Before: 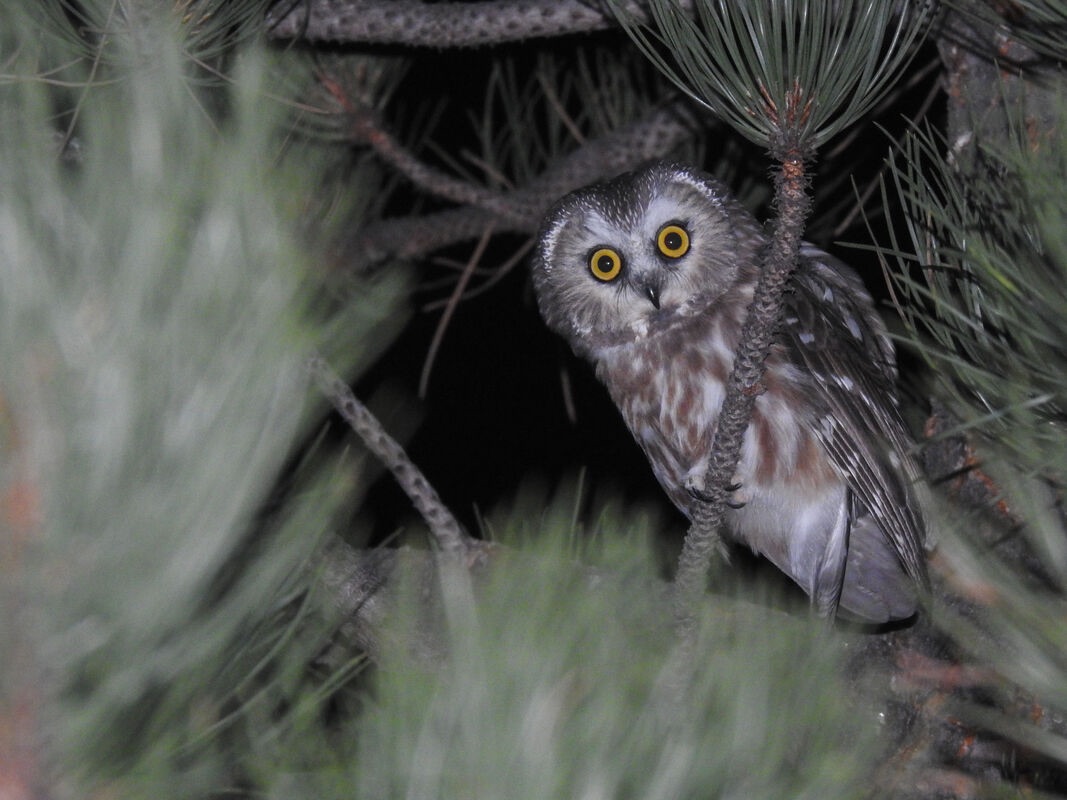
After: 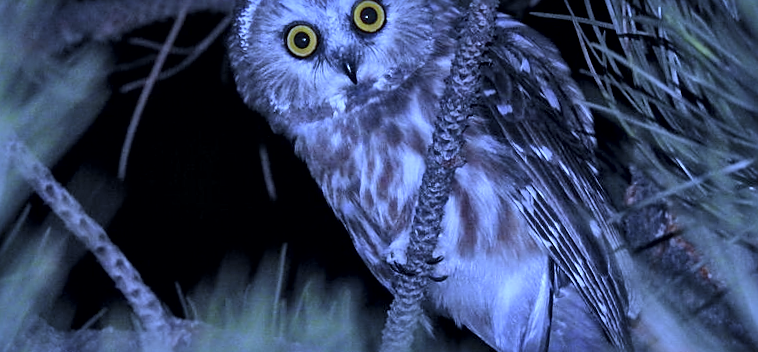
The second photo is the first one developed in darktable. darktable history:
crop and rotate: left 27.938%, top 27.046%, bottom 27.046%
local contrast: mode bilateral grid, contrast 50, coarseness 50, detail 150%, midtone range 0.2
shadows and highlights: radius 125.46, shadows 30.51, highlights -30.51, low approximation 0.01, soften with gaussian
sharpen: on, module defaults
rotate and perspective: rotation -1.42°, crop left 0.016, crop right 0.984, crop top 0.035, crop bottom 0.965
white balance: red 0.766, blue 1.537
